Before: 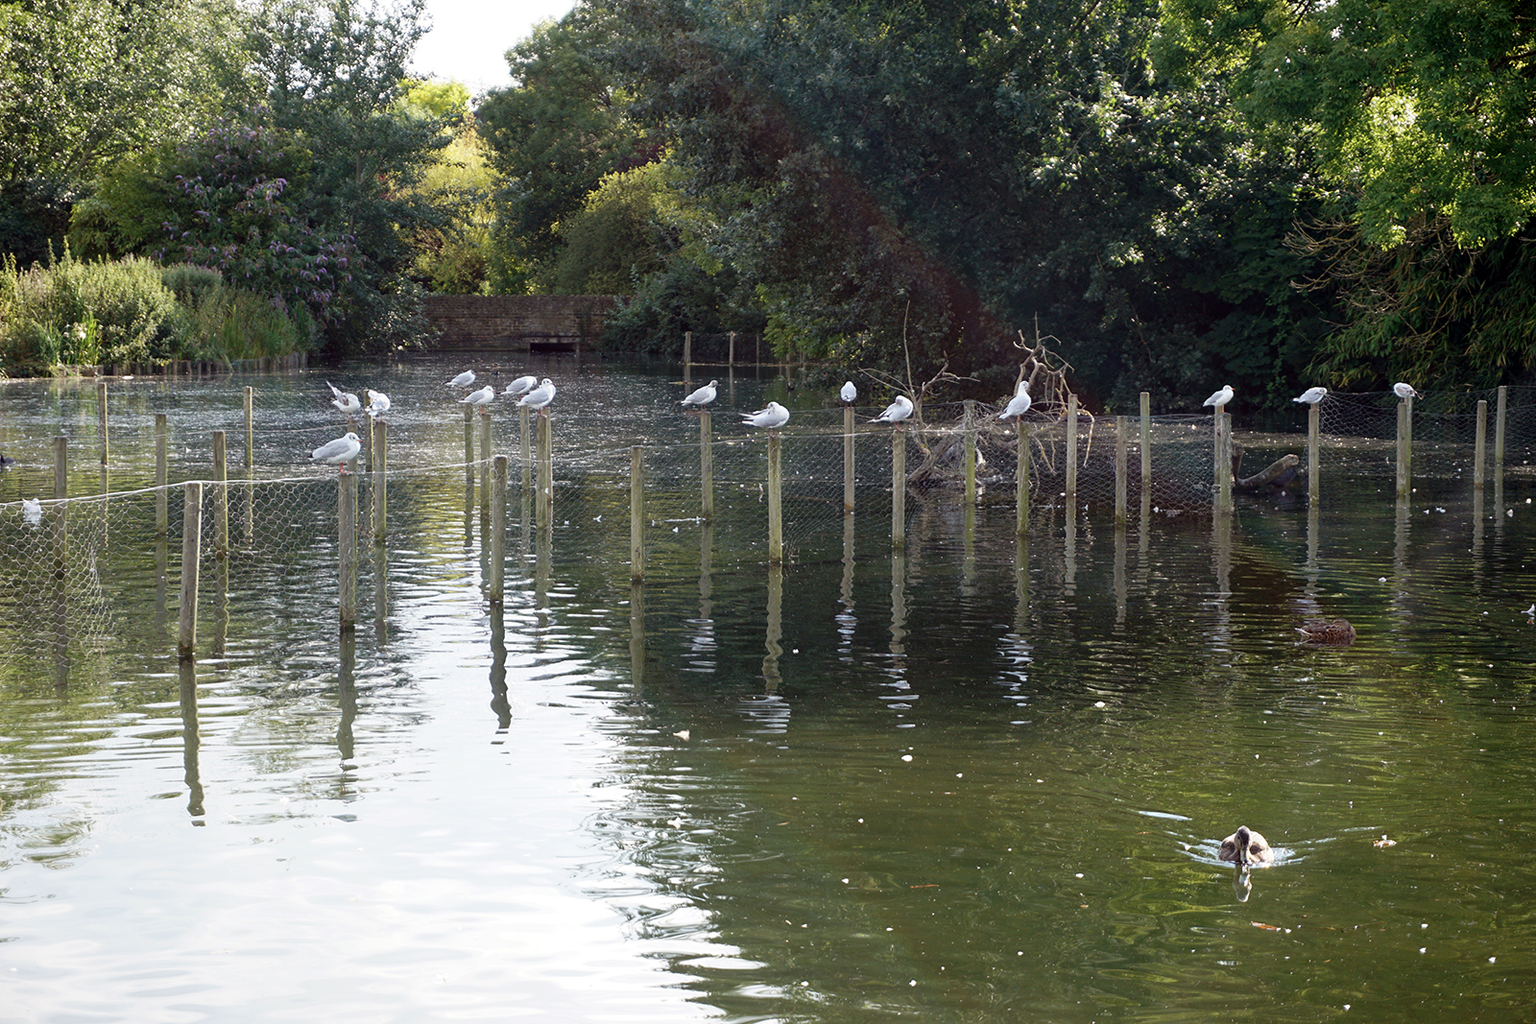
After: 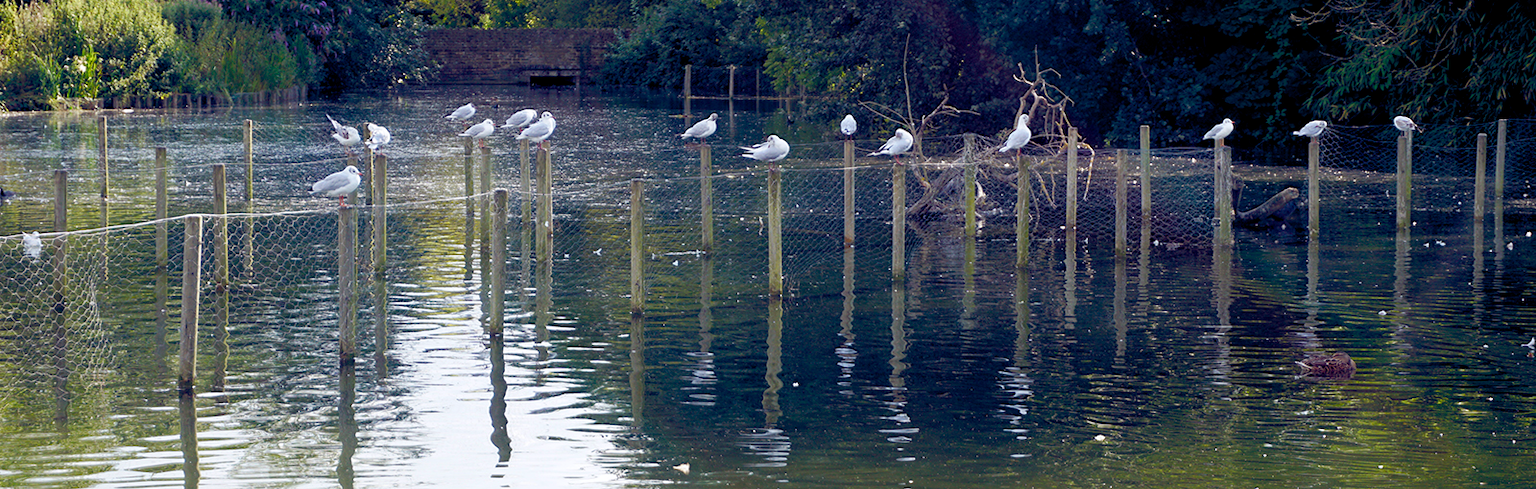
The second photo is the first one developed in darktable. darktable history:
crop and rotate: top 26.058%, bottom 26.067%
color balance rgb: shadows lift › luminance -9.639%, global offset › luminance -0.291%, global offset › chroma 0.316%, global offset › hue 258.8°, perceptual saturation grading › global saturation 40.633%, perceptual saturation grading › highlights -25.66%, perceptual saturation grading › mid-tones 35.717%, perceptual saturation grading › shadows 35.848%
